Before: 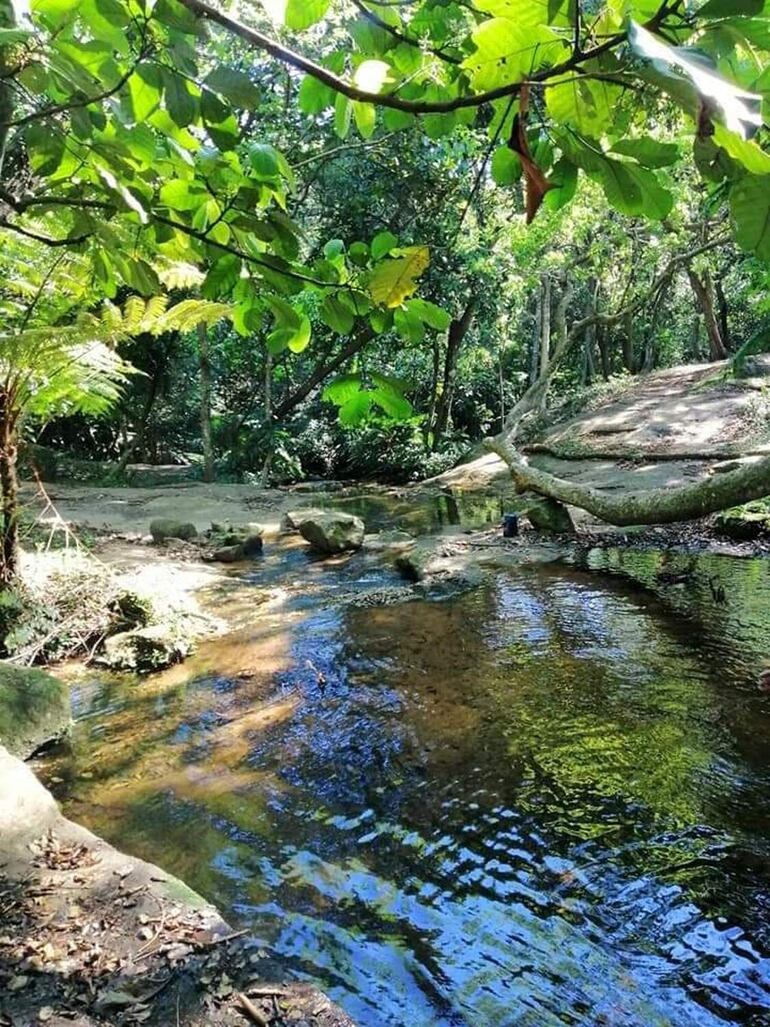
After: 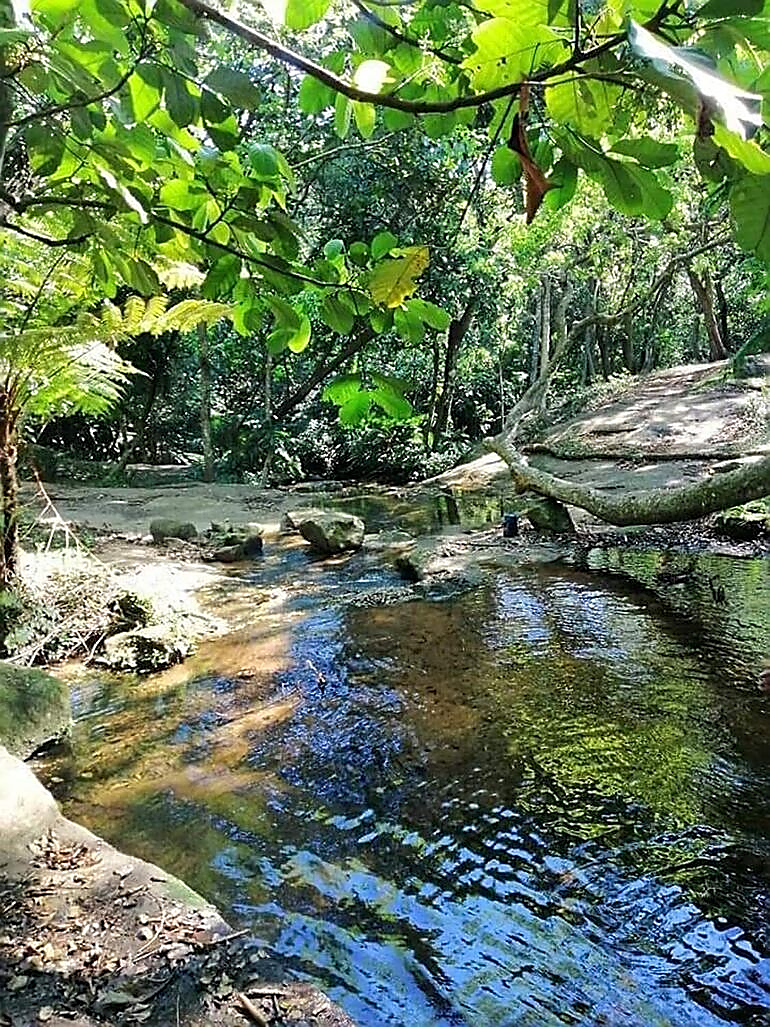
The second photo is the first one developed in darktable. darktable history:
sharpen: radius 1.417, amount 1.256, threshold 0.794
